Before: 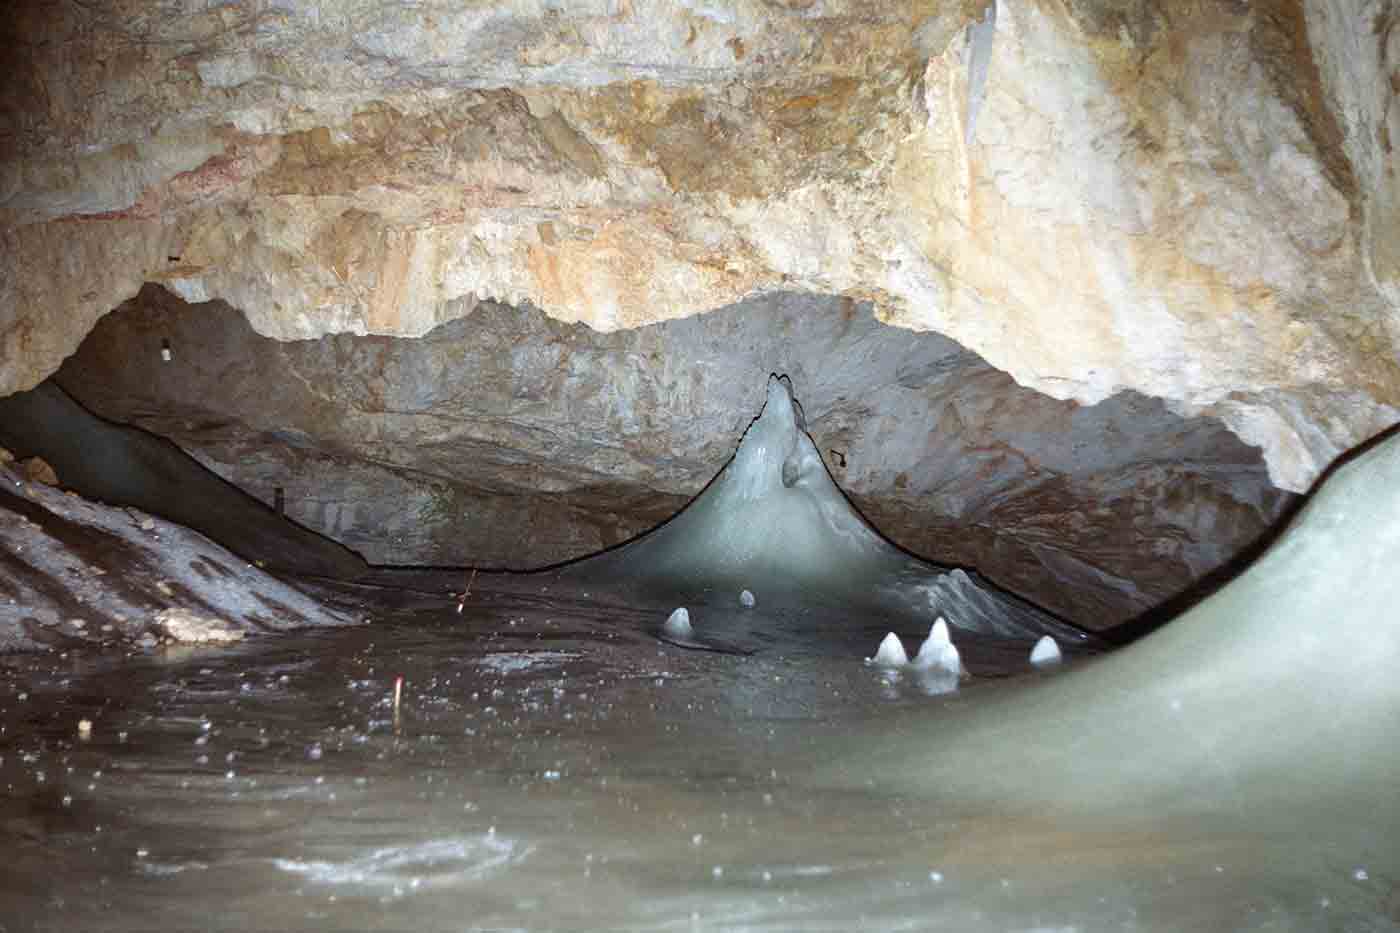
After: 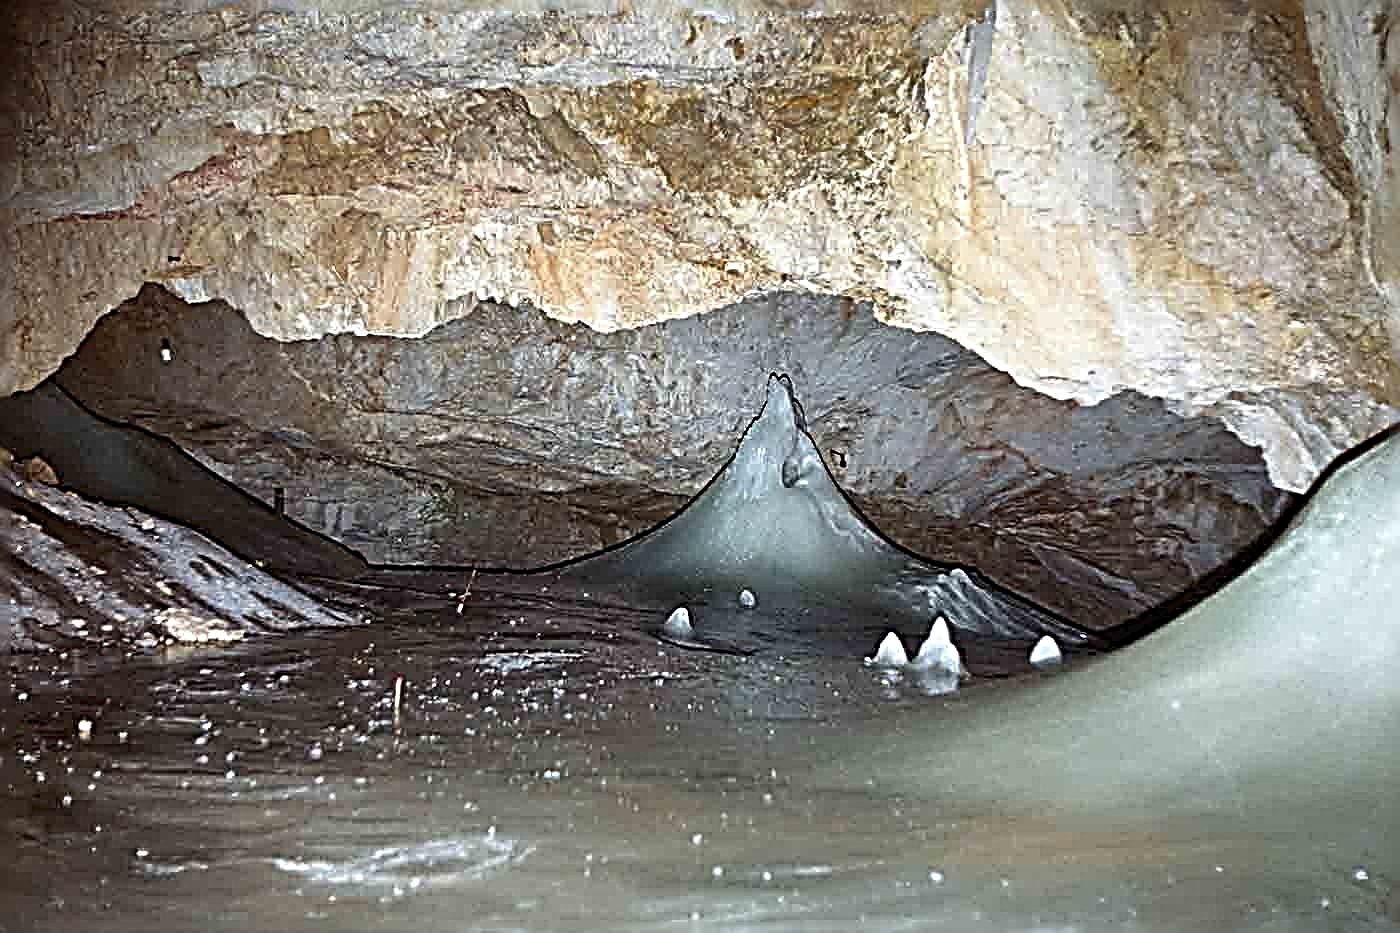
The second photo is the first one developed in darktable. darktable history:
shadows and highlights: shadows 5, soften with gaussian
sharpen: radius 4.001, amount 2
